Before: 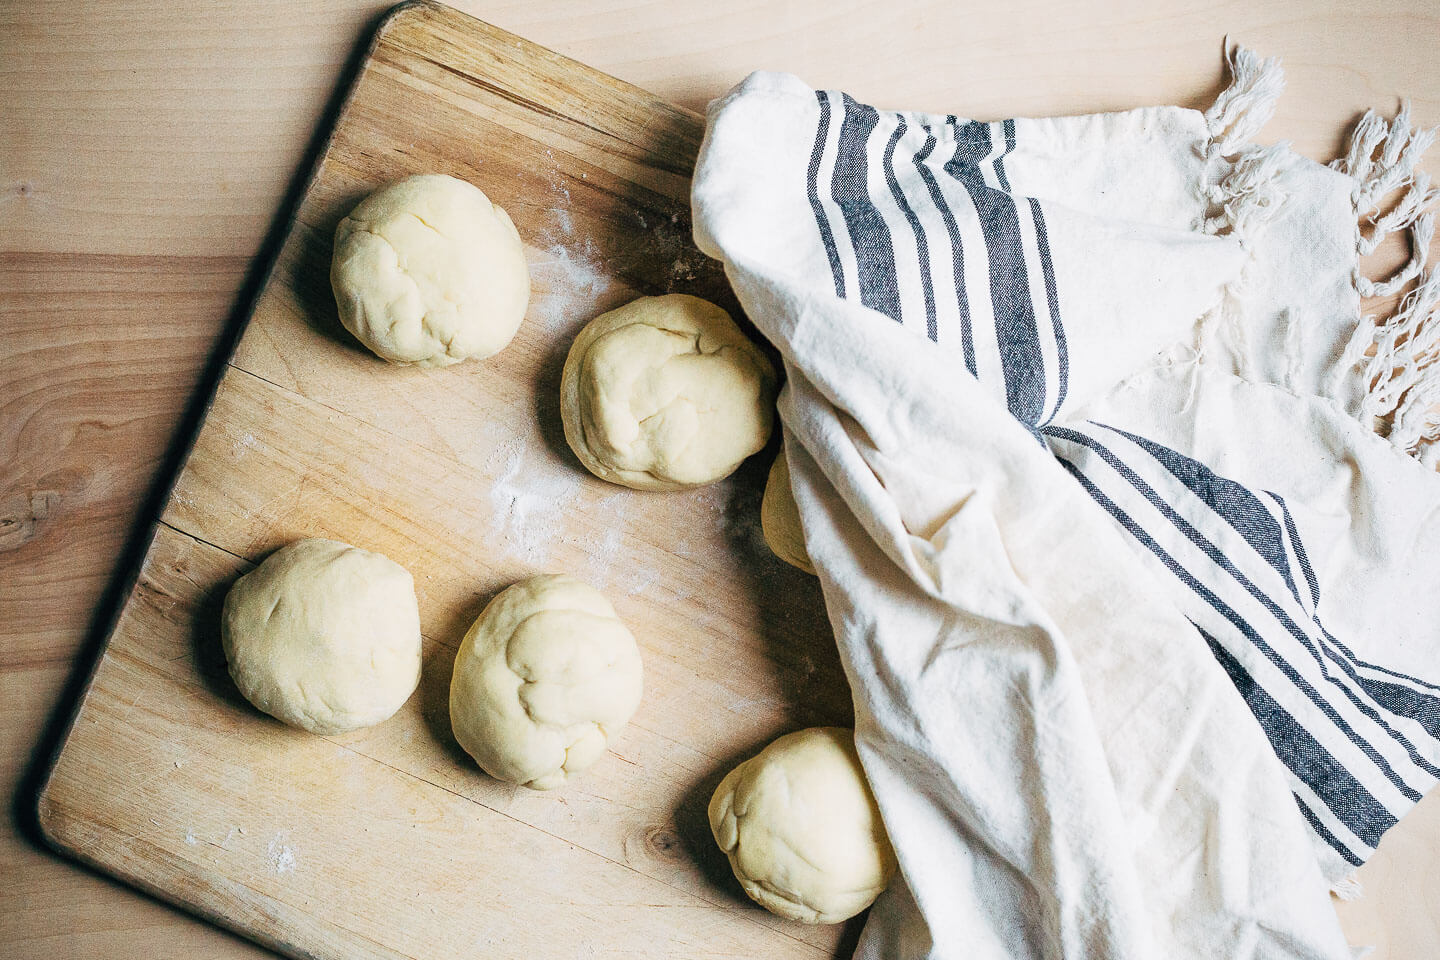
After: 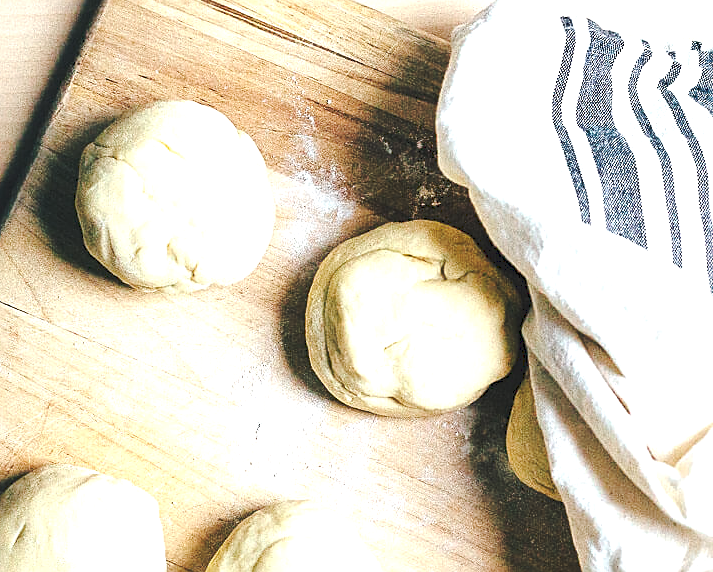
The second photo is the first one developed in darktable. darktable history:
exposure: black level correction 0, exposure 0.881 EV, compensate highlight preservation false
sharpen: on, module defaults
crop: left 17.771%, top 7.738%, right 32.684%, bottom 32.595%
tone curve: curves: ch0 [(0, 0) (0.003, 0.1) (0.011, 0.101) (0.025, 0.11) (0.044, 0.126) (0.069, 0.14) (0.1, 0.158) (0.136, 0.18) (0.177, 0.206) (0.224, 0.243) (0.277, 0.293) (0.335, 0.36) (0.399, 0.446) (0.468, 0.537) (0.543, 0.618) (0.623, 0.694) (0.709, 0.763) (0.801, 0.836) (0.898, 0.908) (1, 1)], preserve colors none
